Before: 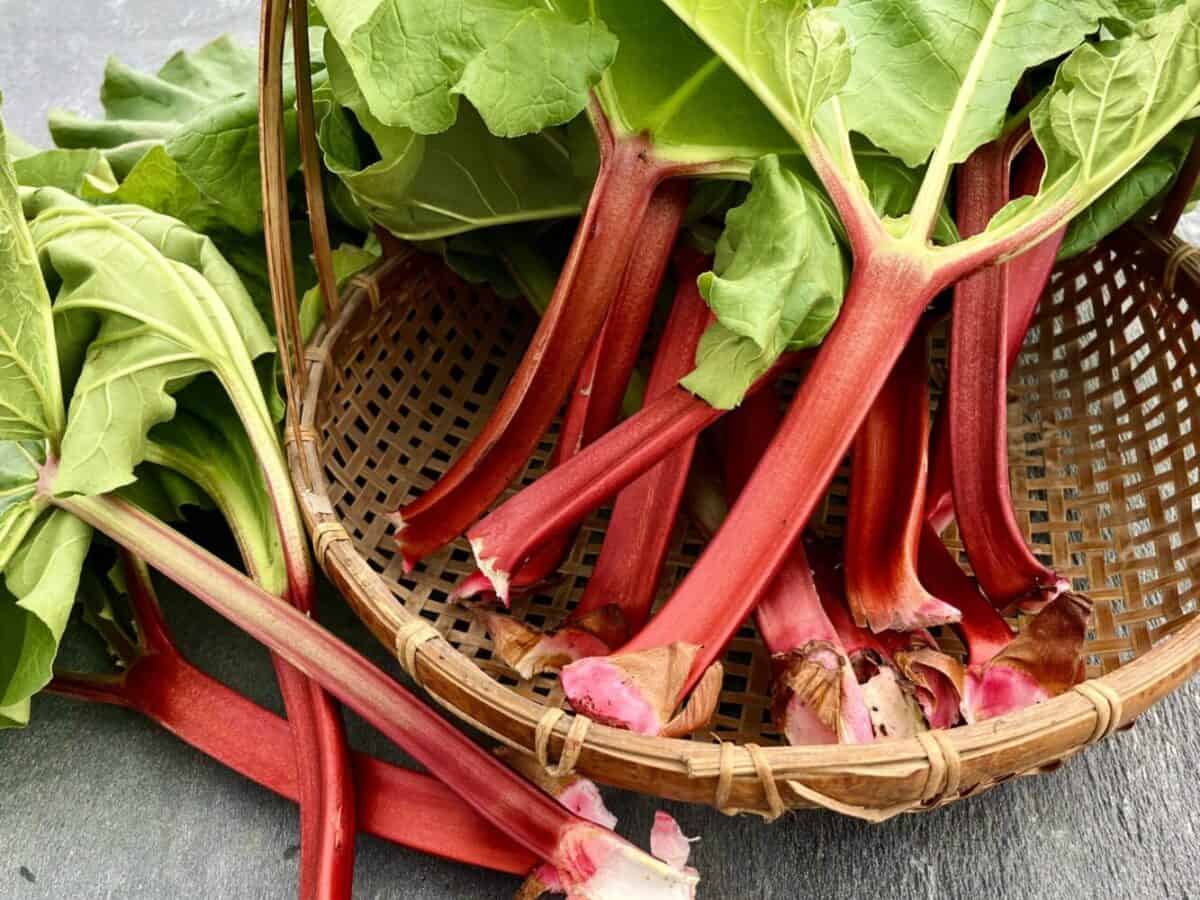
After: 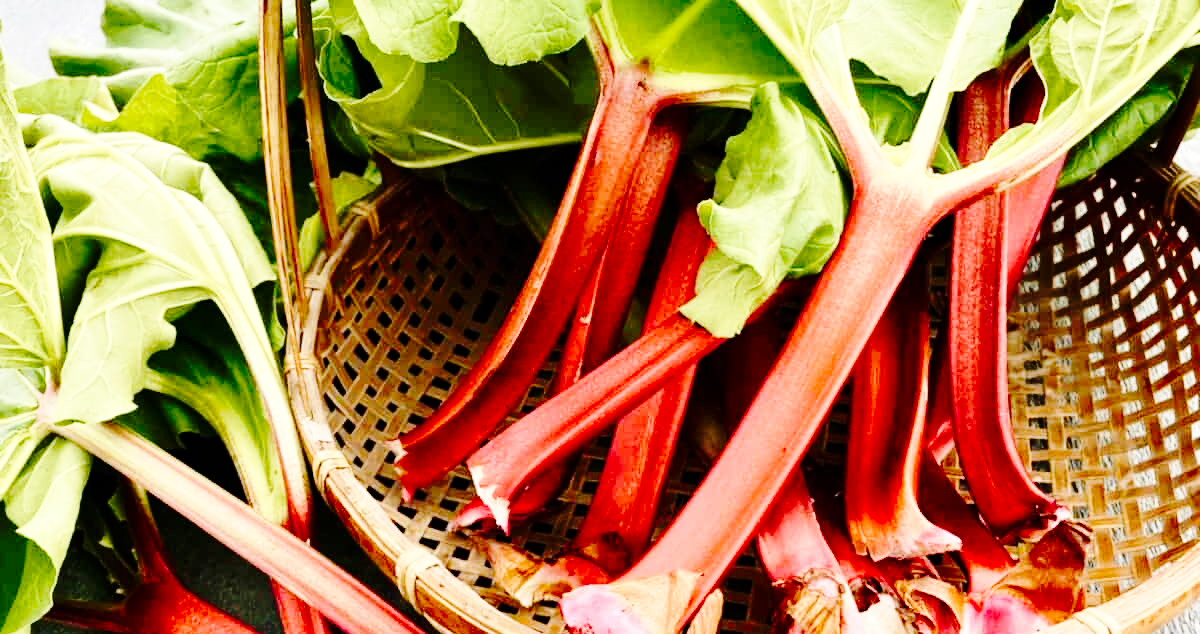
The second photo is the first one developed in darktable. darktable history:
crop and rotate: top 8.103%, bottom 21.372%
base curve: curves: ch0 [(0, 0) (0.032, 0.037) (0.105, 0.228) (0.435, 0.76) (0.856, 0.983) (1, 1)], preserve colors none
tone curve: curves: ch0 [(0.003, 0) (0.066, 0.023) (0.149, 0.094) (0.264, 0.238) (0.395, 0.421) (0.517, 0.56) (0.688, 0.743) (0.813, 0.846) (1, 1)]; ch1 [(0, 0) (0.164, 0.115) (0.337, 0.332) (0.39, 0.398) (0.464, 0.461) (0.501, 0.5) (0.507, 0.503) (0.534, 0.537) (0.577, 0.59) (0.652, 0.681) (0.733, 0.749) (0.811, 0.796) (1, 1)]; ch2 [(0, 0) (0.337, 0.382) (0.464, 0.476) (0.501, 0.502) (0.527, 0.54) (0.551, 0.565) (0.6, 0.59) (0.687, 0.675) (1, 1)], preserve colors none
